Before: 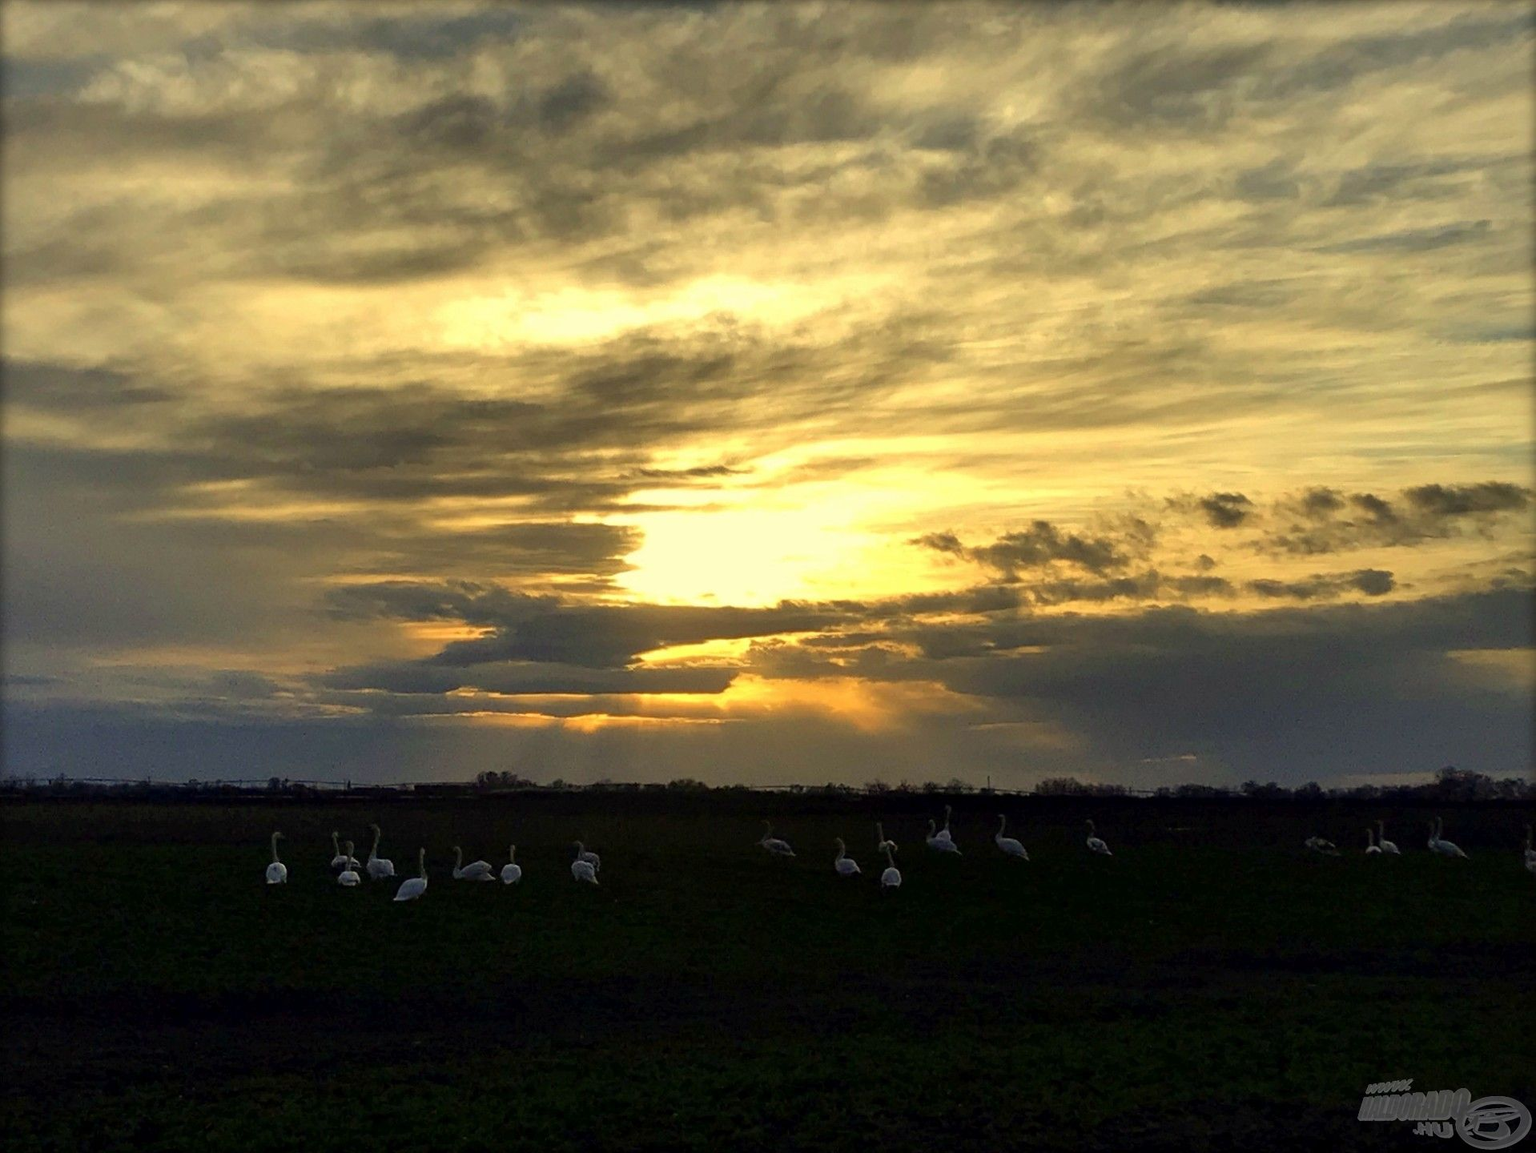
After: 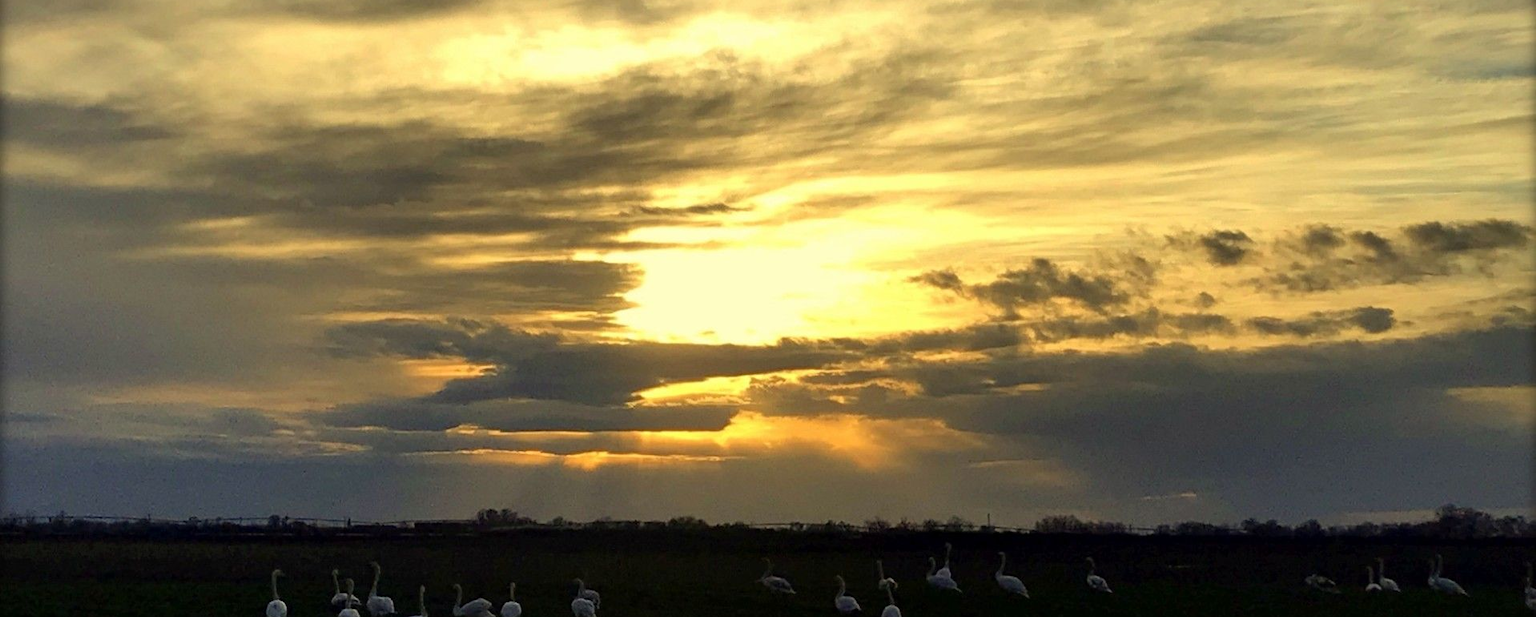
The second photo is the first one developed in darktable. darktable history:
crop and rotate: top 22.811%, bottom 23.607%
